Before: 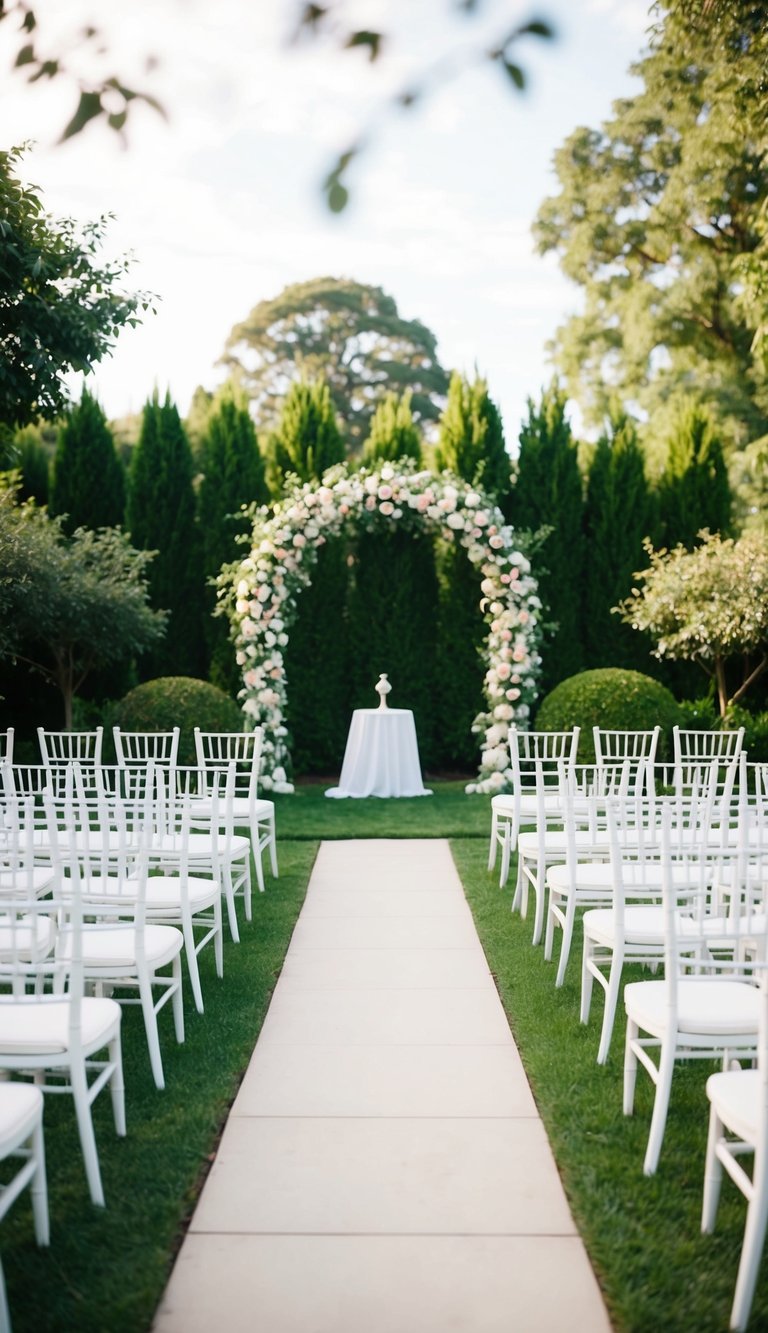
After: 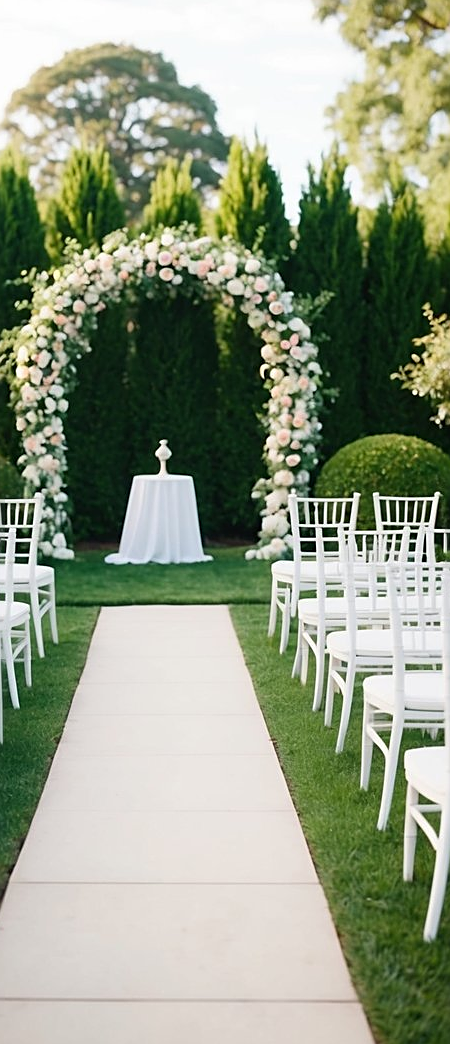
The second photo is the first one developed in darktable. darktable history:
sharpen: on, module defaults
crop and rotate: left 28.716%, top 17.56%, right 12.641%, bottom 4.078%
